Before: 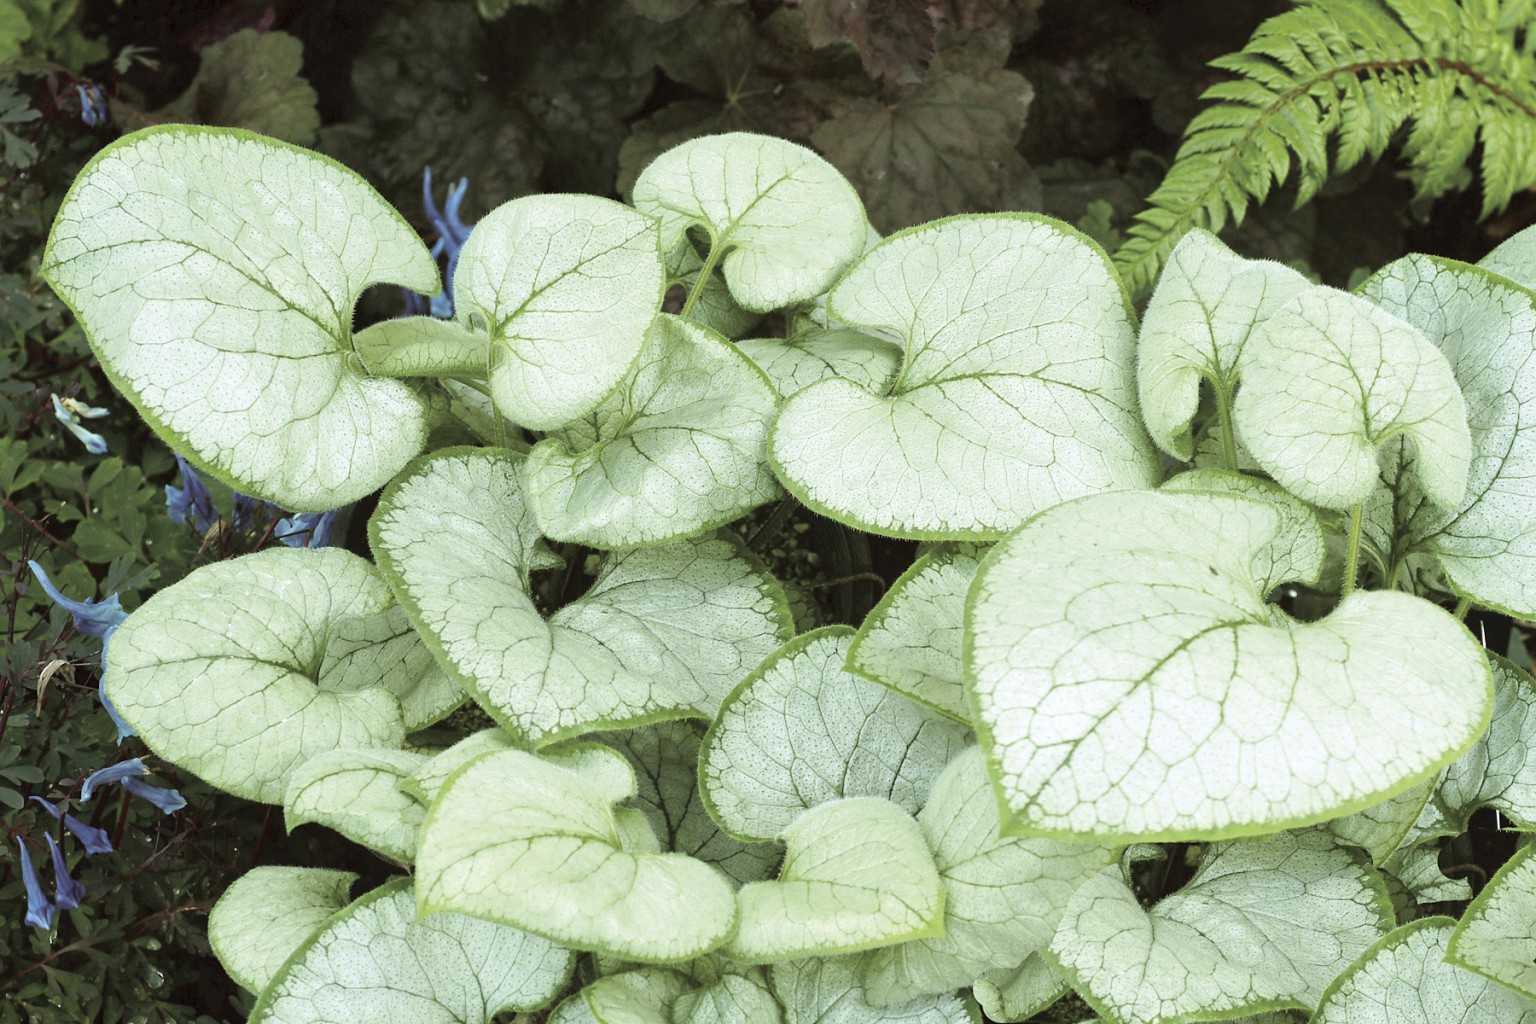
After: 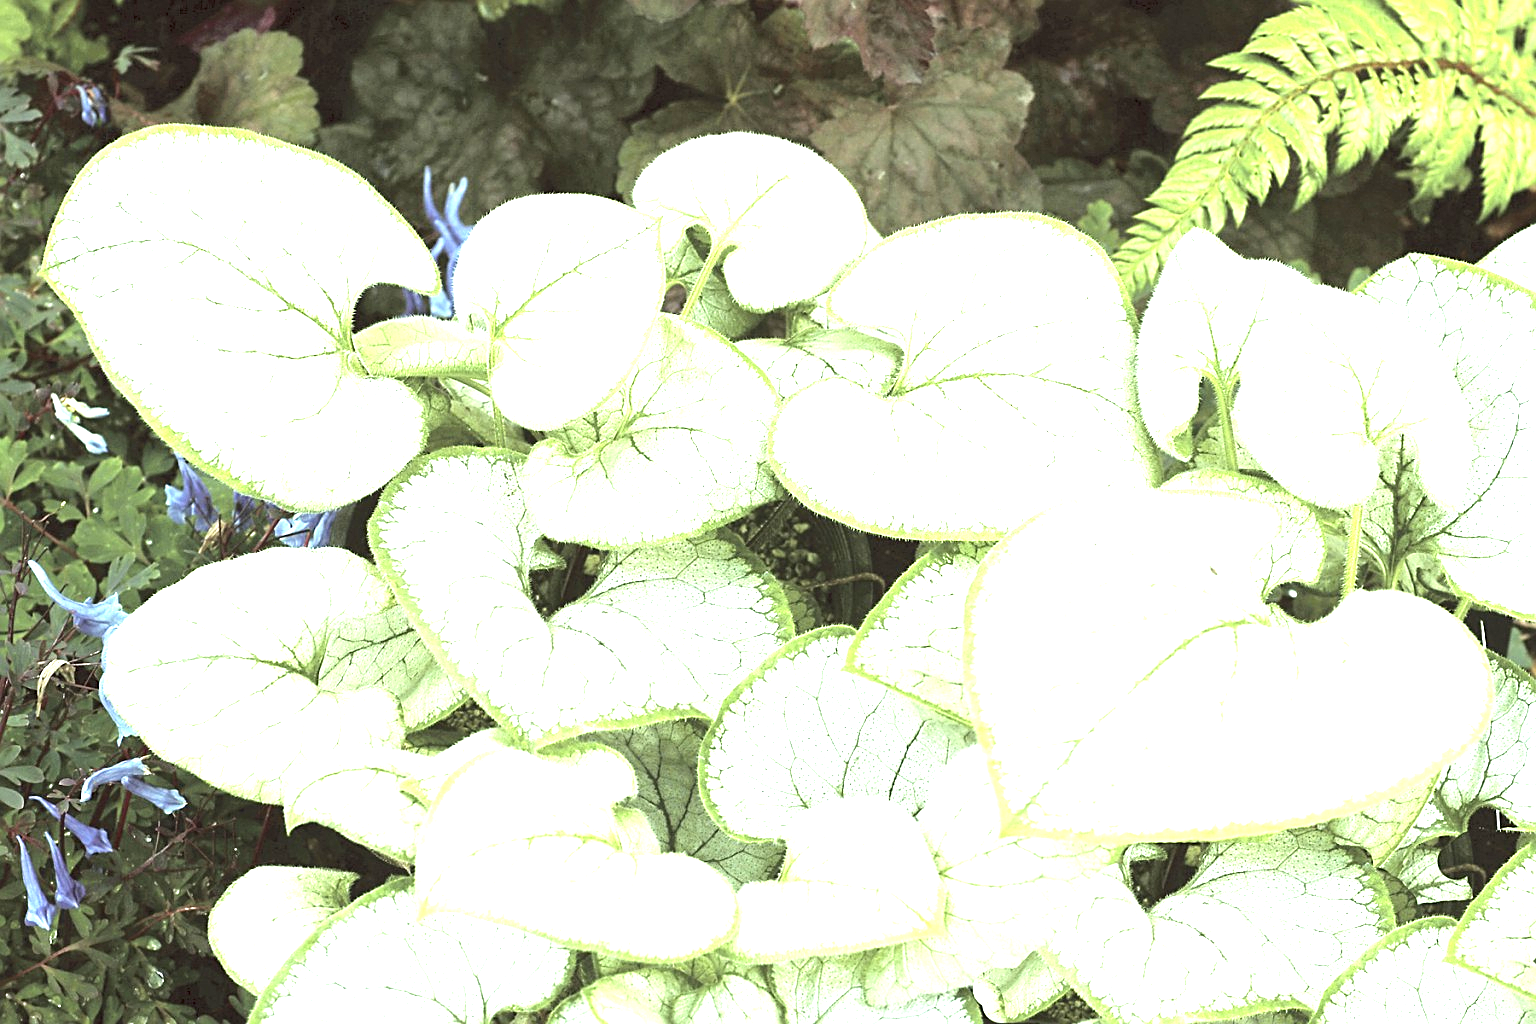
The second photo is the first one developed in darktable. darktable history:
sharpen: on, module defaults
exposure: black level correction 0, exposure 1.7 EV, compensate exposure bias true, compensate highlight preservation false
